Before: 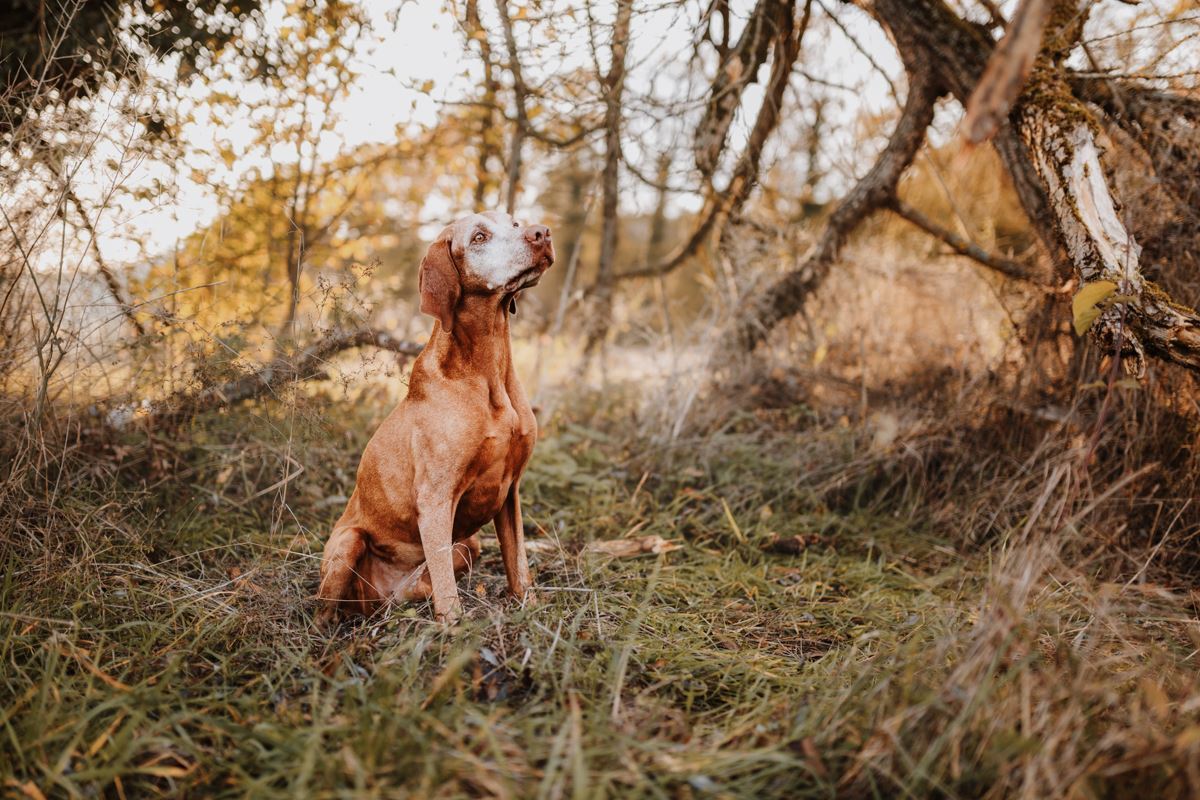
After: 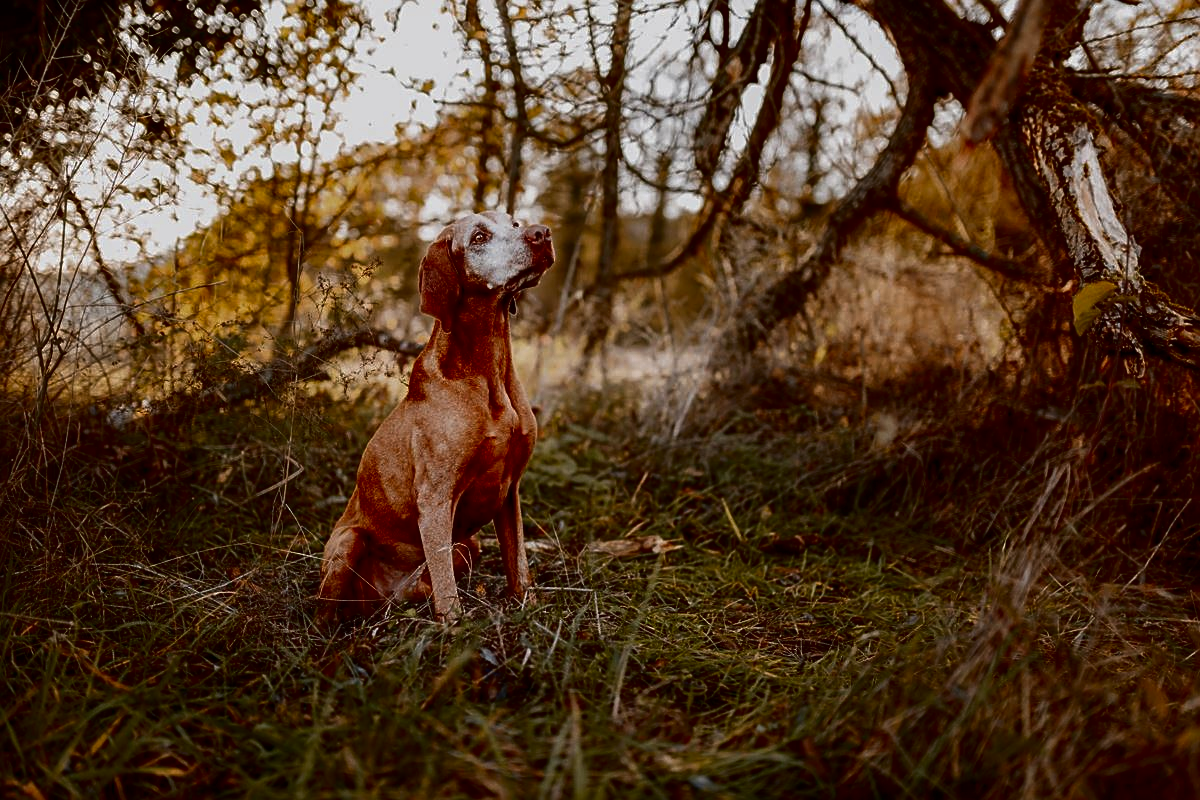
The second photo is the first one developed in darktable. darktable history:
contrast brightness saturation: contrast 0.089, brightness -0.591, saturation 0.168
sharpen: amount 0.491
